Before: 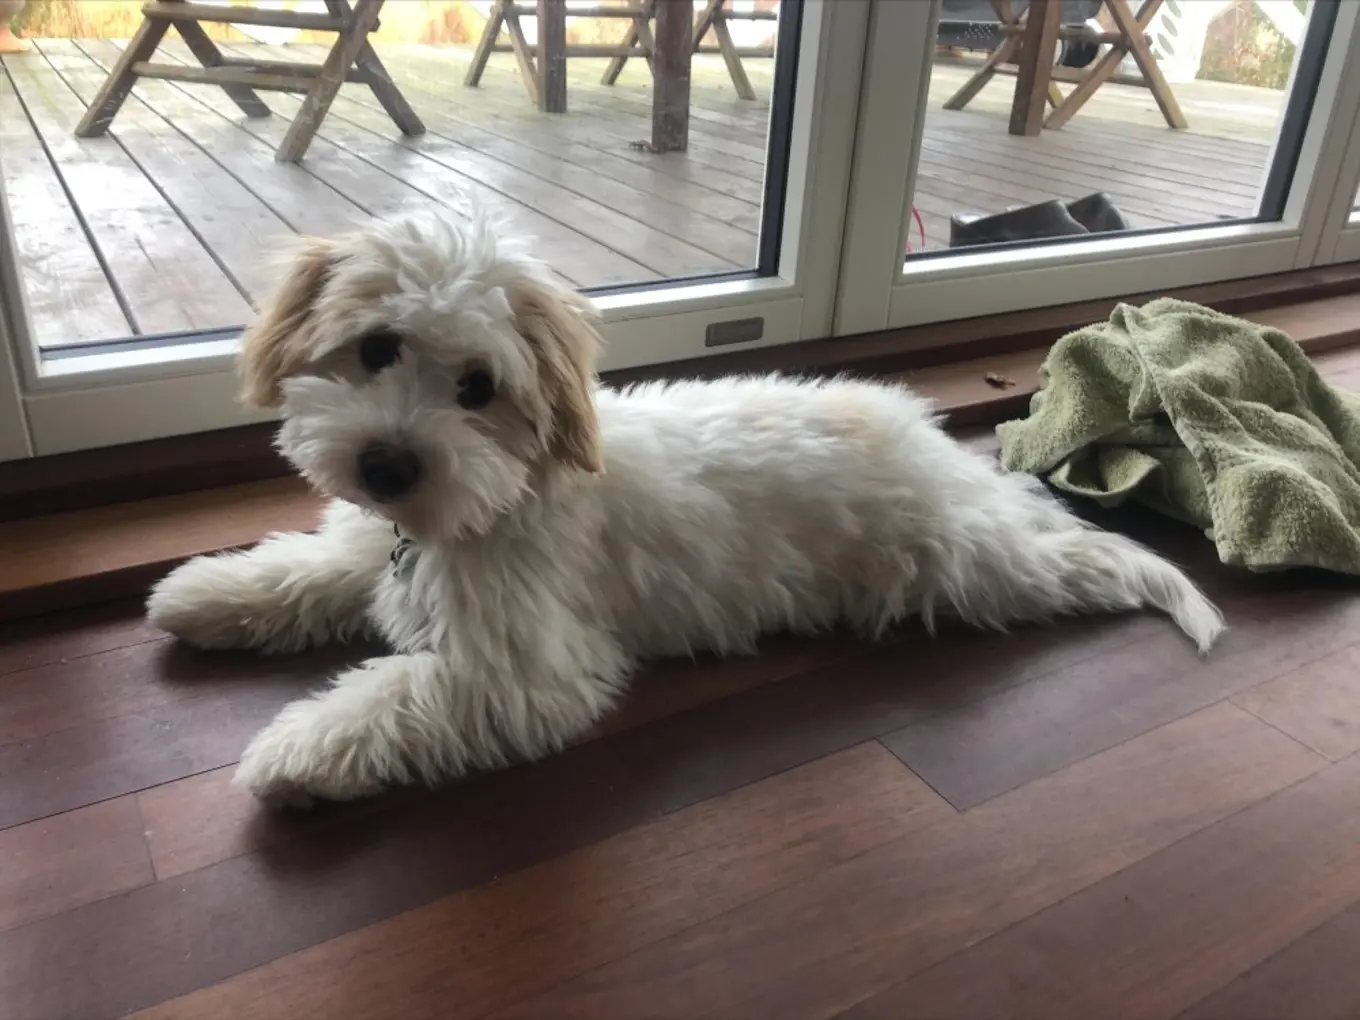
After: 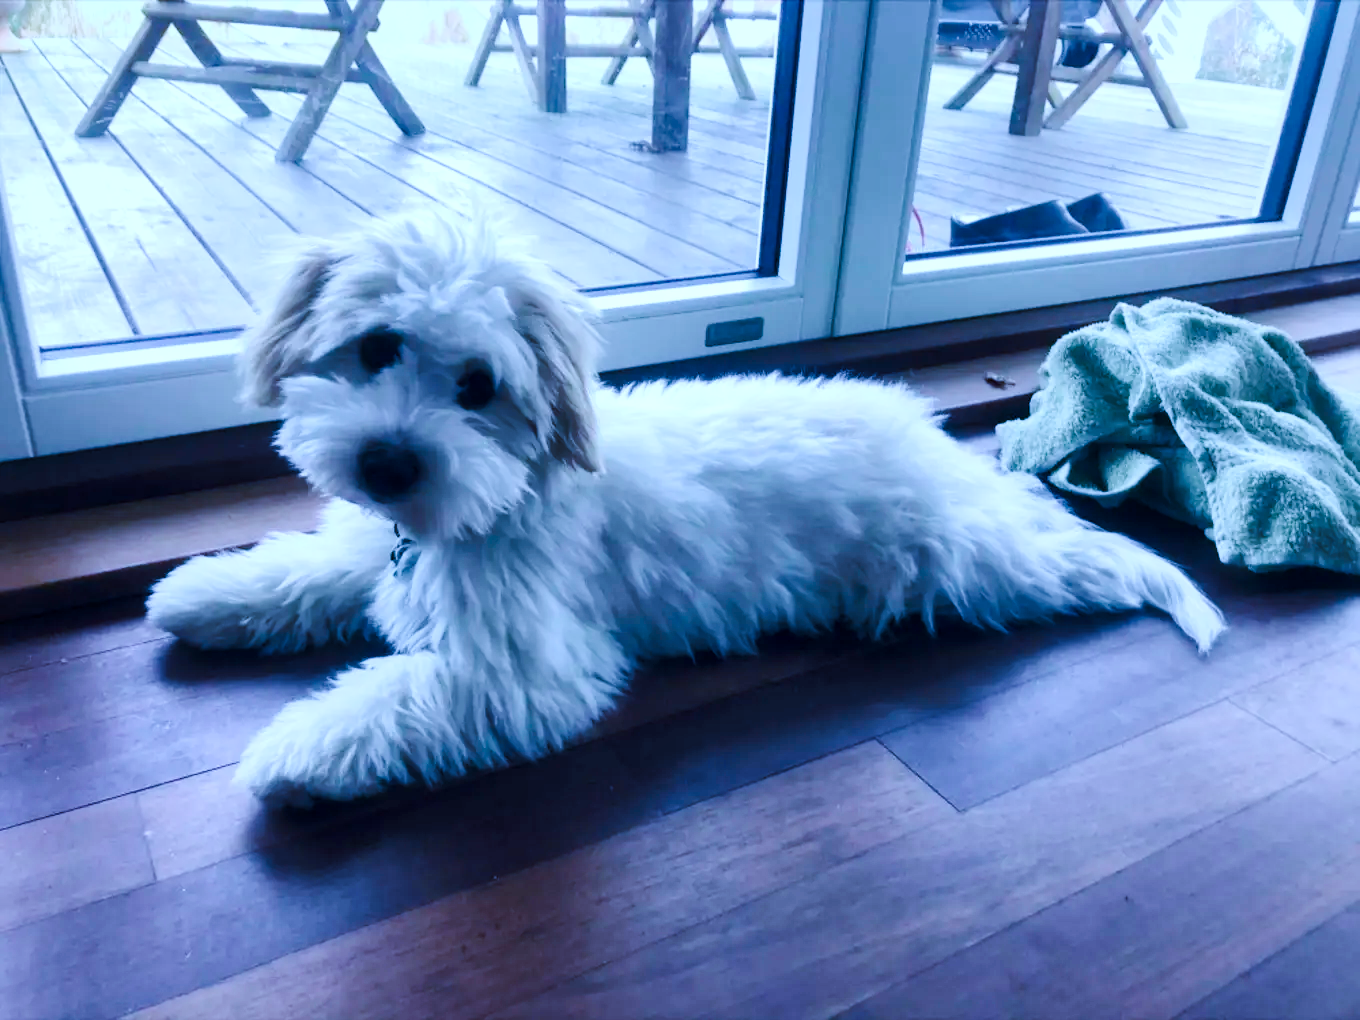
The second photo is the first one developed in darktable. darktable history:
color calibration: illuminant as shot in camera, x 0.463, y 0.418, temperature 2651.76 K
exposure: exposure 0.2 EV, compensate highlight preservation false
tone curve: curves: ch0 [(0, 0) (0.11, 0.081) (0.256, 0.259) (0.398, 0.475) (0.498, 0.611) (0.65, 0.757) (0.835, 0.883) (1, 0.961)]; ch1 [(0, 0) (0.346, 0.307) (0.408, 0.369) (0.453, 0.457) (0.482, 0.479) (0.502, 0.498) (0.521, 0.51) (0.553, 0.554) (0.618, 0.65) (0.693, 0.727) (1, 1)]; ch2 [(0, 0) (0.366, 0.337) (0.434, 0.46) (0.485, 0.494) (0.5, 0.494) (0.511, 0.508) (0.537, 0.55) (0.579, 0.599) (0.621, 0.693) (1, 1)], preserve colors none
local contrast: mode bilateral grid, contrast 20, coarseness 51, detail 141%, midtone range 0.2
